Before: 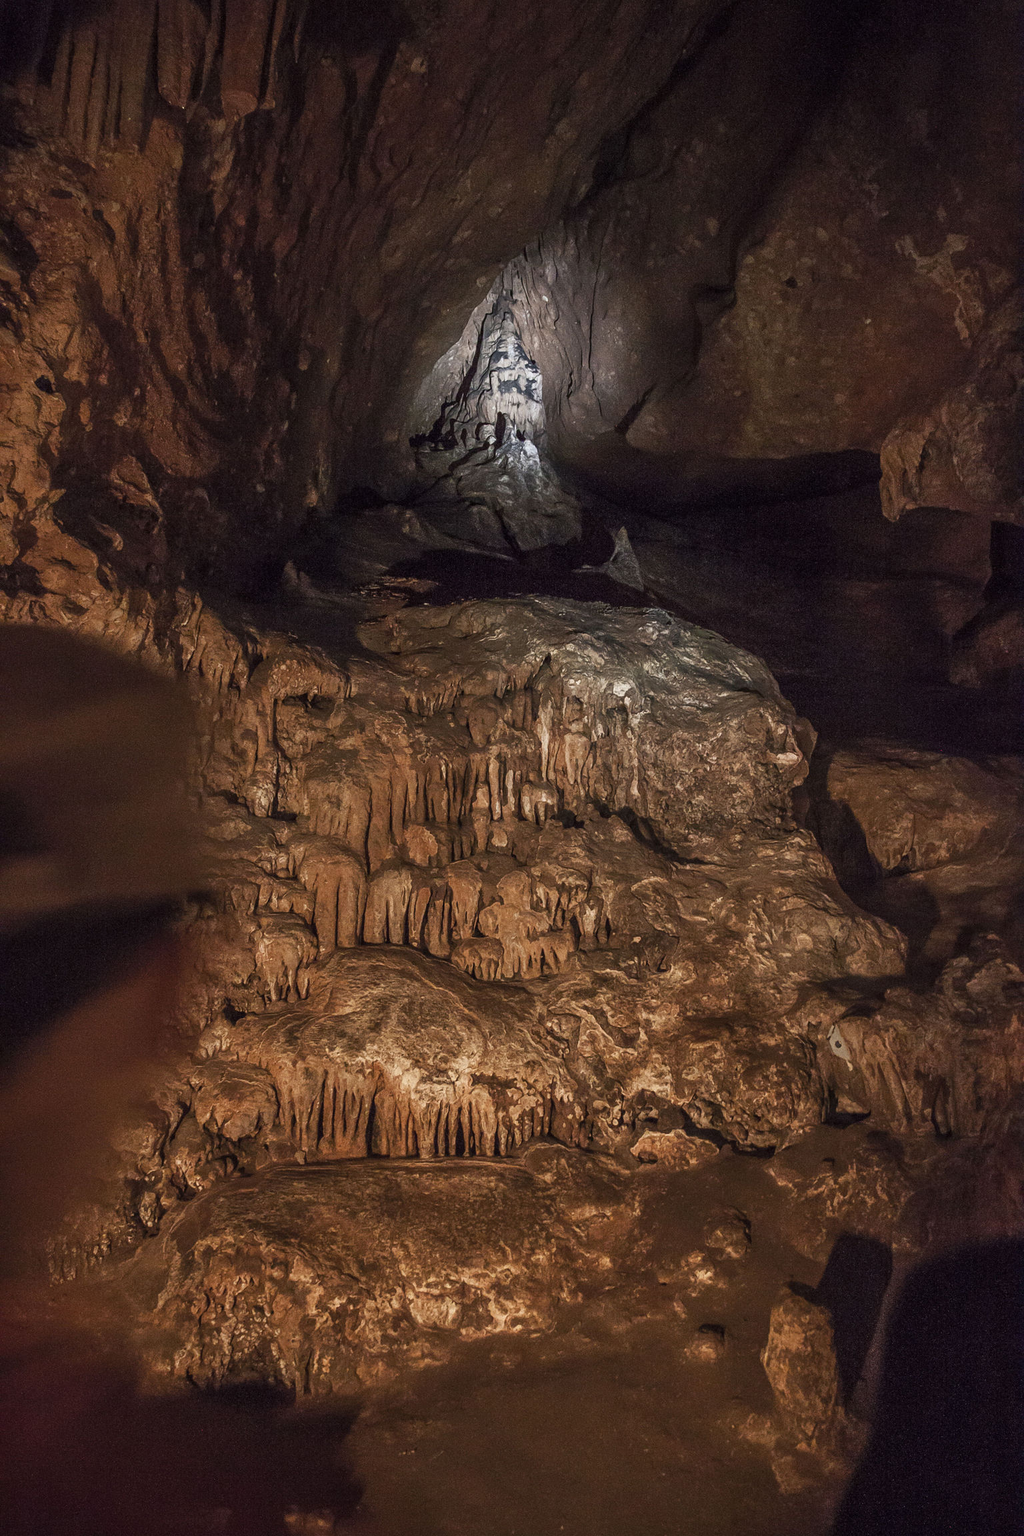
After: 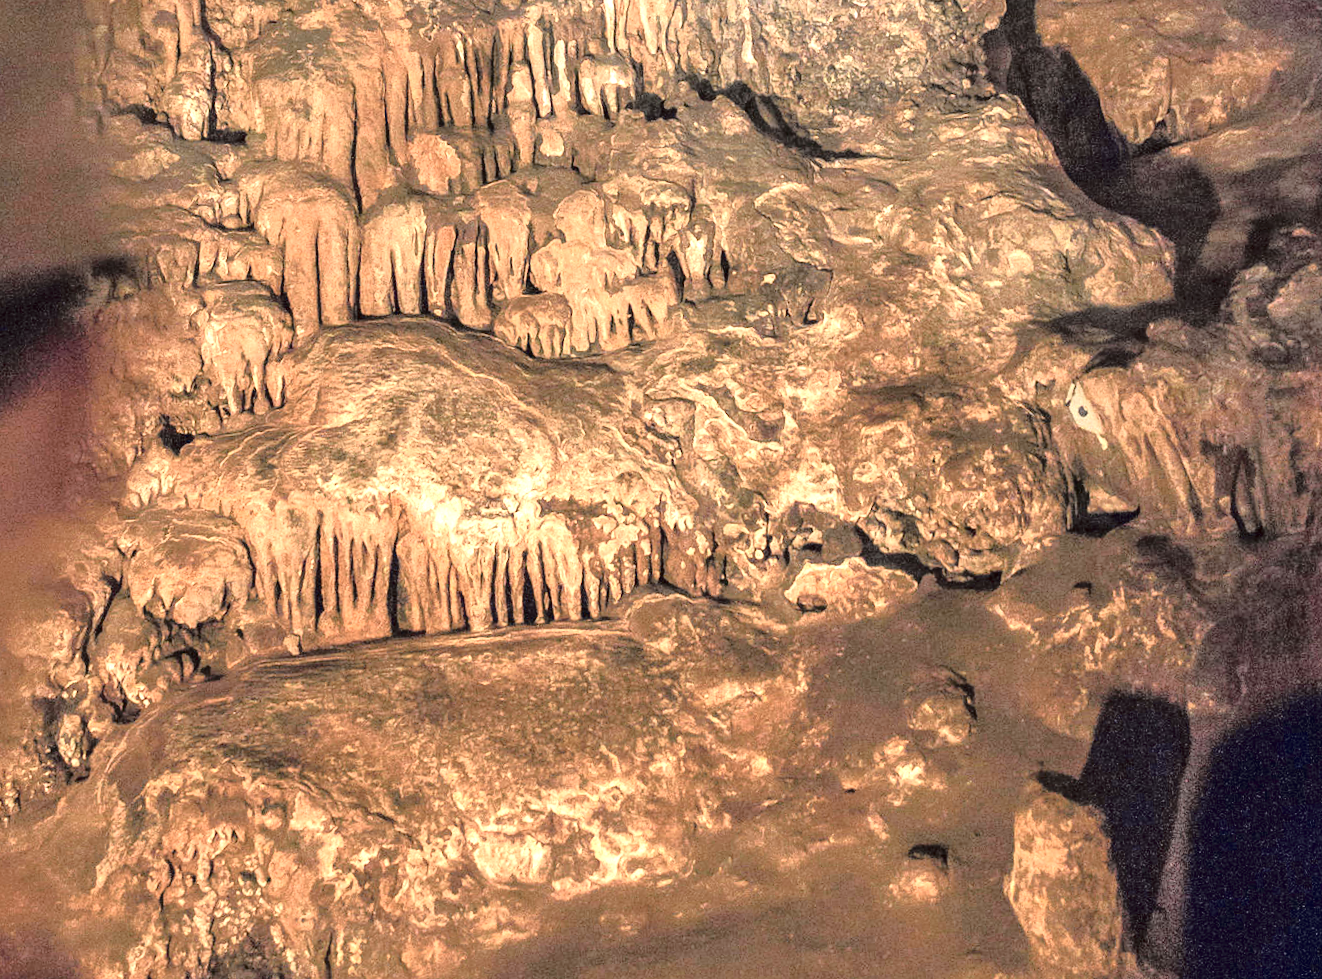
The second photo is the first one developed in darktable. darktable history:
tone curve: curves: ch0 [(0.014, 0.013) (0.088, 0.043) (0.208, 0.176) (0.257, 0.267) (0.406, 0.483) (0.489, 0.556) (0.667, 0.73) (0.793, 0.851) (0.994, 0.974)]; ch1 [(0, 0) (0.161, 0.092) (0.35, 0.33) (0.392, 0.392) (0.457, 0.467) (0.505, 0.497) (0.537, 0.518) (0.553, 0.53) (0.58, 0.567) (0.739, 0.697) (1, 1)]; ch2 [(0, 0) (0.346, 0.362) (0.448, 0.419) (0.502, 0.499) (0.533, 0.517) (0.556, 0.533) (0.629, 0.619) (0.717, 0.678) (1, 1)], color space Lab, independent channels, preserve colors none
crop and rotate: left 13.306%, top 48.129%, bottom 2.928%
exposure: black level correction 0.001, exposure 1.84 EV, compensate highlight preservation false
rotate and perspective: rotation -4.57°, crop left 0.054, crop right 0.944, crop top 0.087, crop bottom 0.914
